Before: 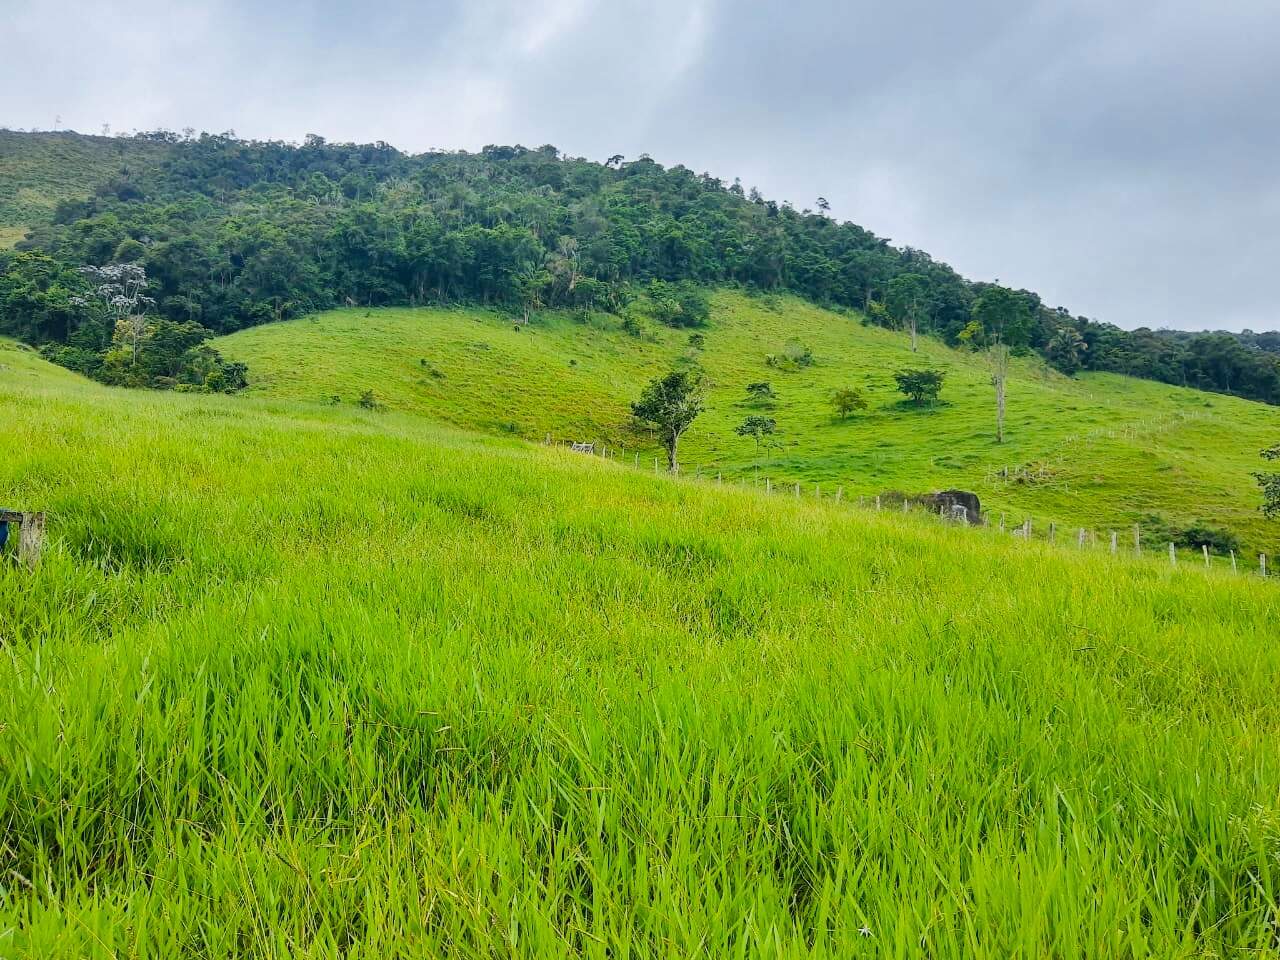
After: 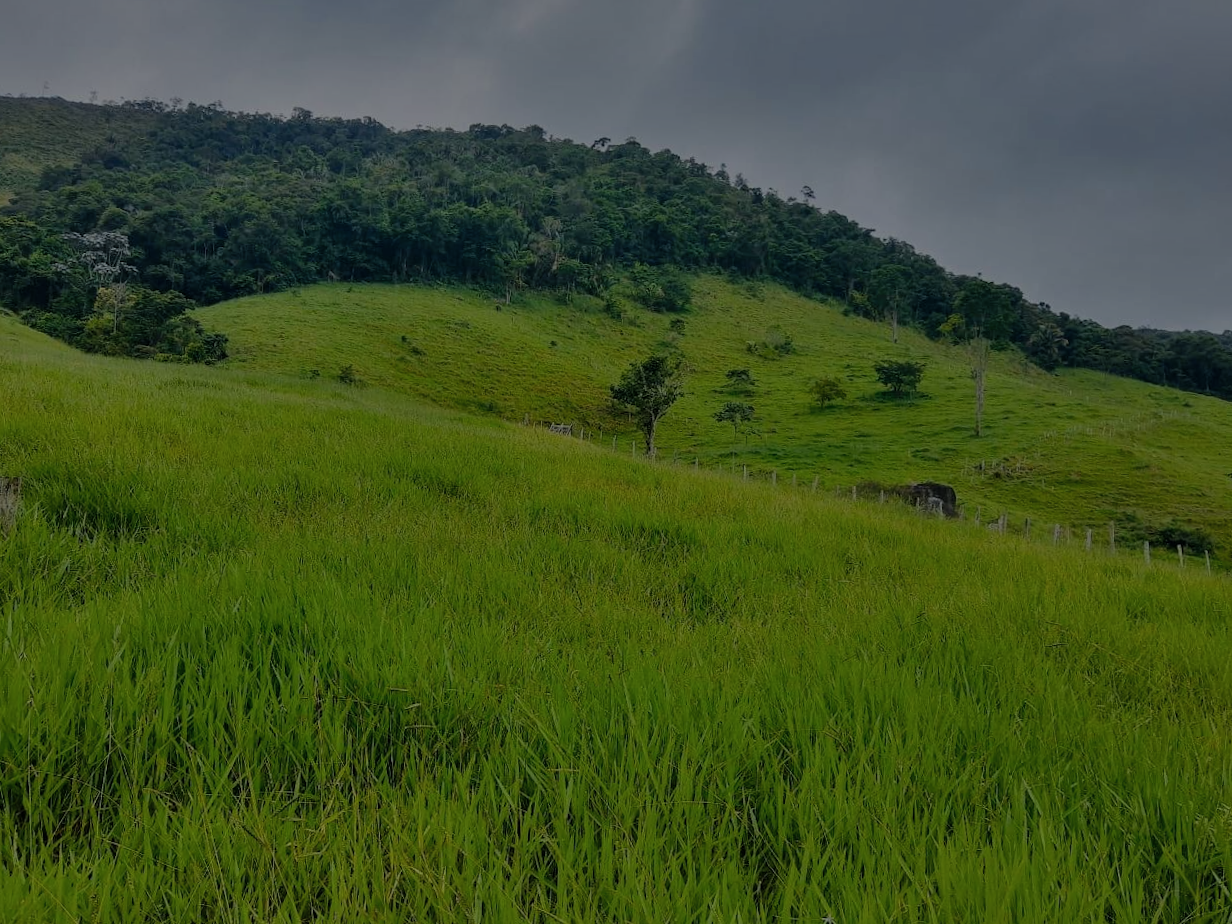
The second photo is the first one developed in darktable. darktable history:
exposure: exposure -2.446 EV, compensate highlight preservation false
color balance: contrast fulcrum 17.78%
crop and rotate: angle -1.69°
shadows and highlights: shadows 49, highlights -41, soften with gaussian
